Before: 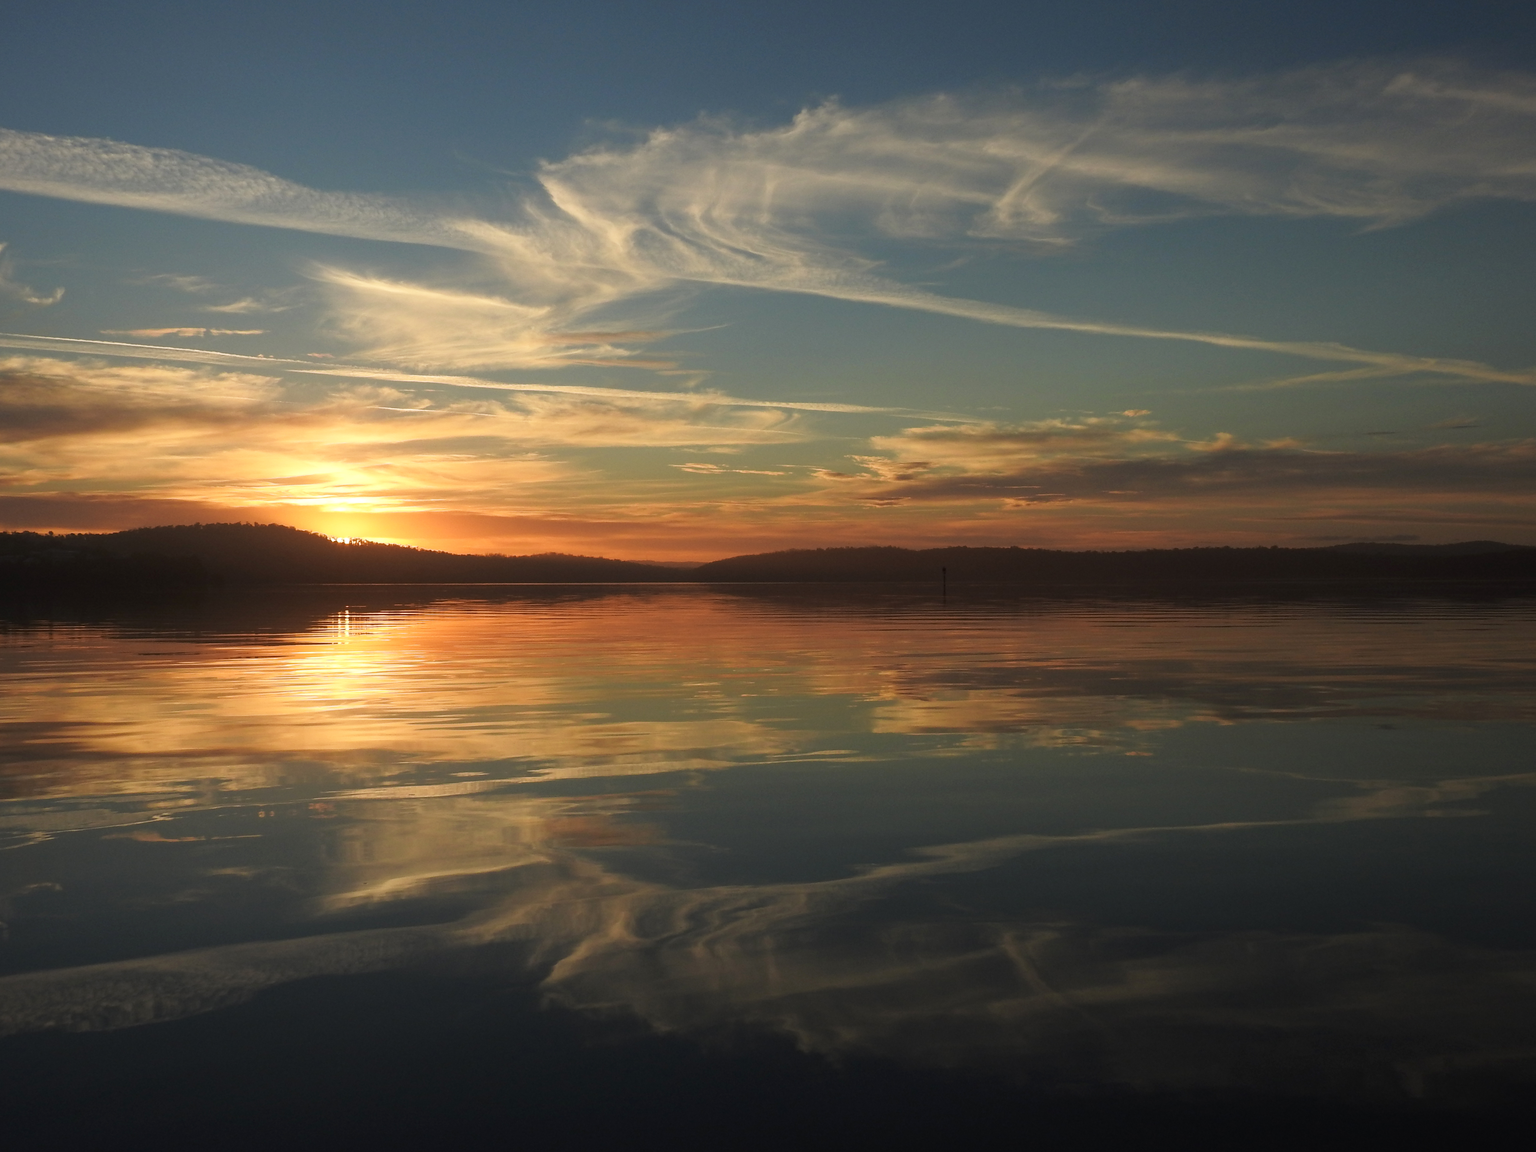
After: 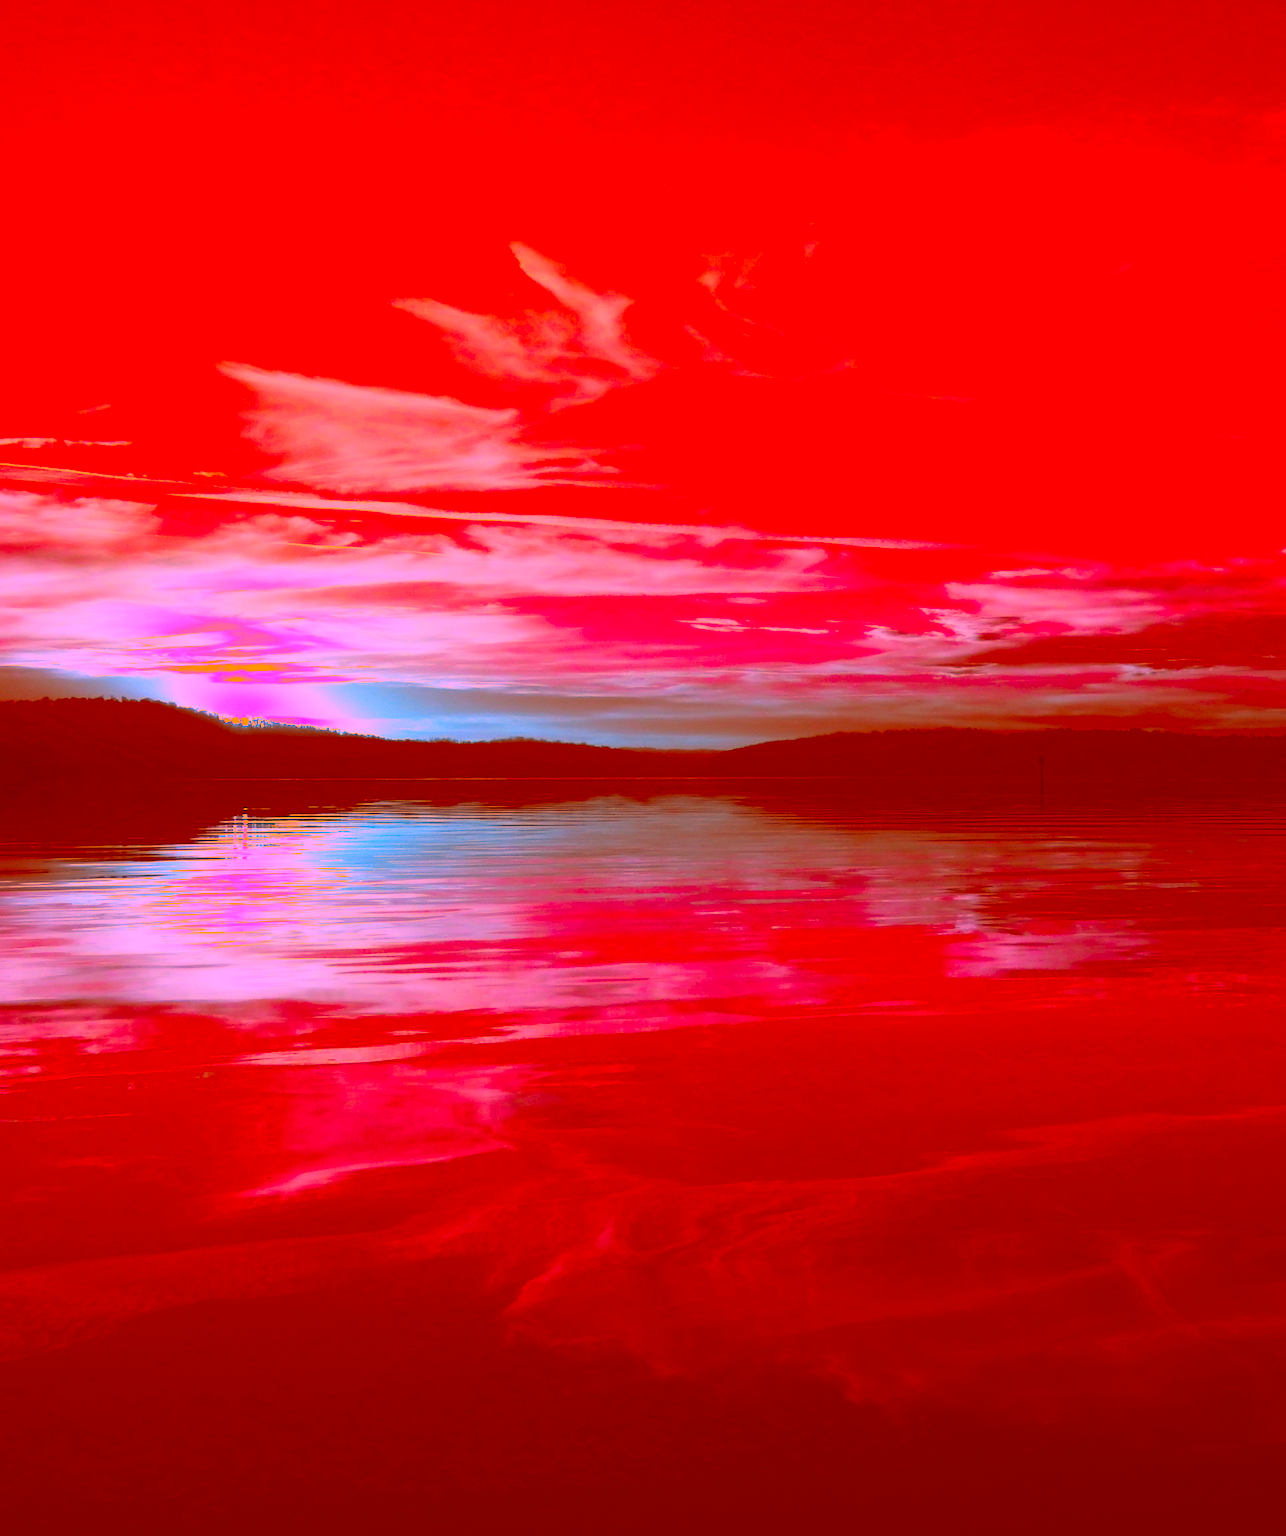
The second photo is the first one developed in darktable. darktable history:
crop: left 10.644%, right 26.528%
white balance: red 1.05, blue 1.072
color correction: highlights a* -39.68, highlights b* -40, shadows a* -40, shadows b* -40, saturation -3
